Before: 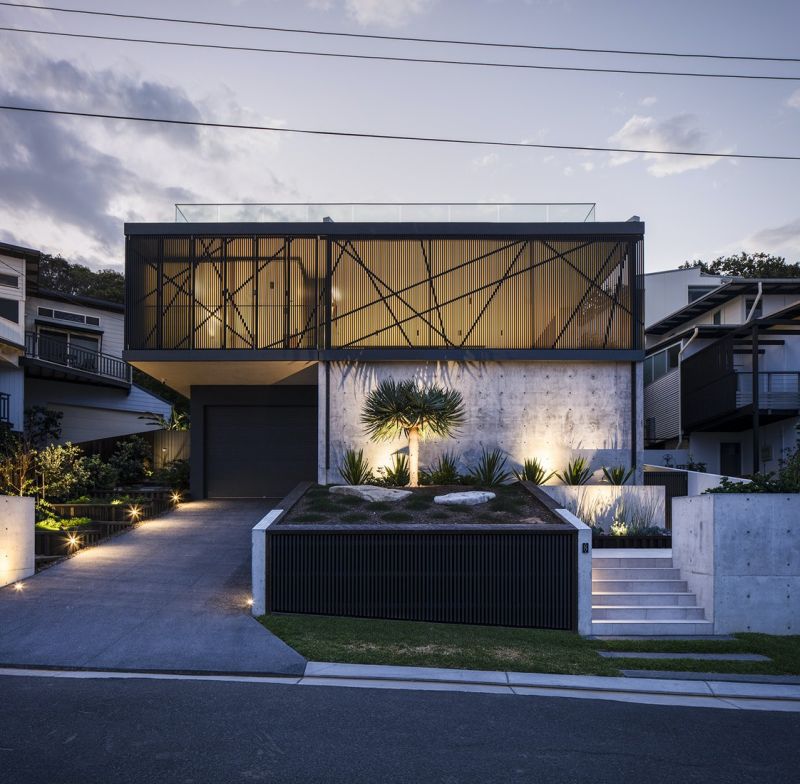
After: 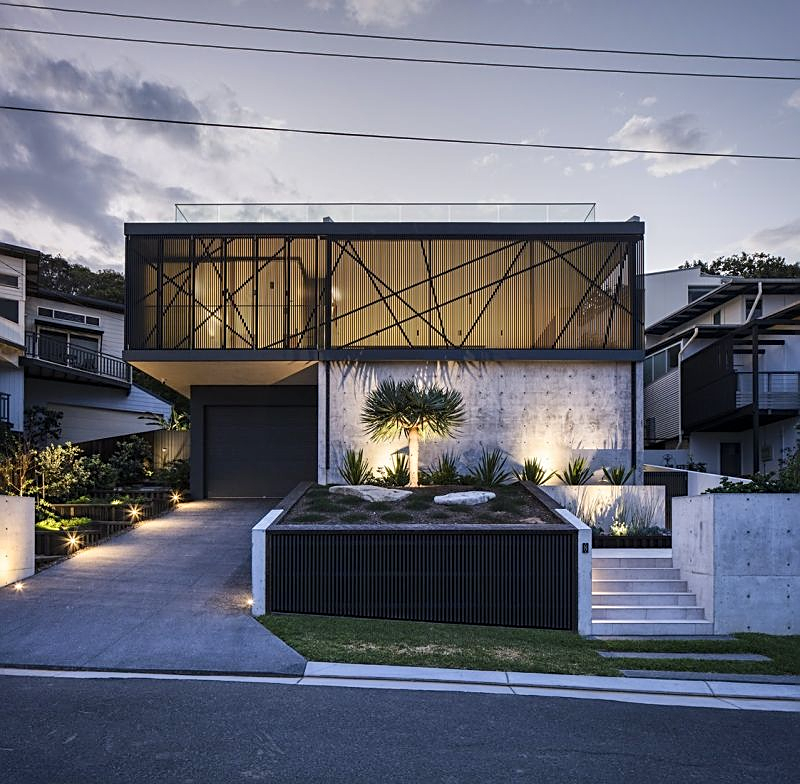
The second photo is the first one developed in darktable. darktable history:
sharpen: on, module defaults
shadows and highlights: radius 100.41, shadows 50.55, highlights -64.36, highlights color adjustment 49.82%, soften with gaussian
